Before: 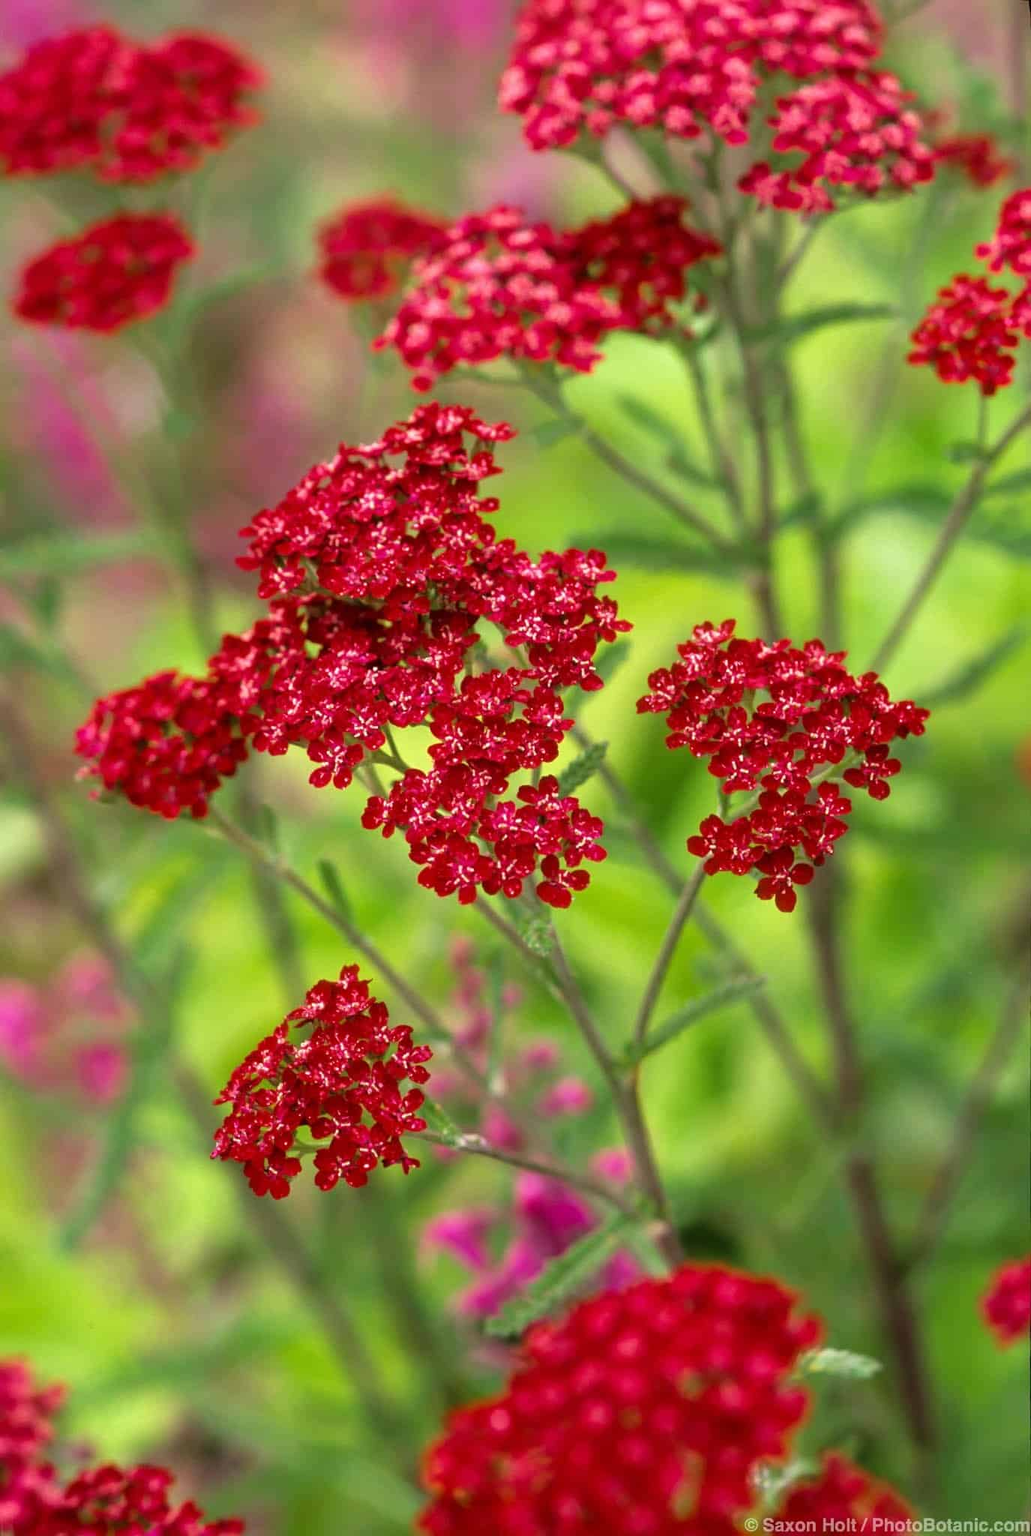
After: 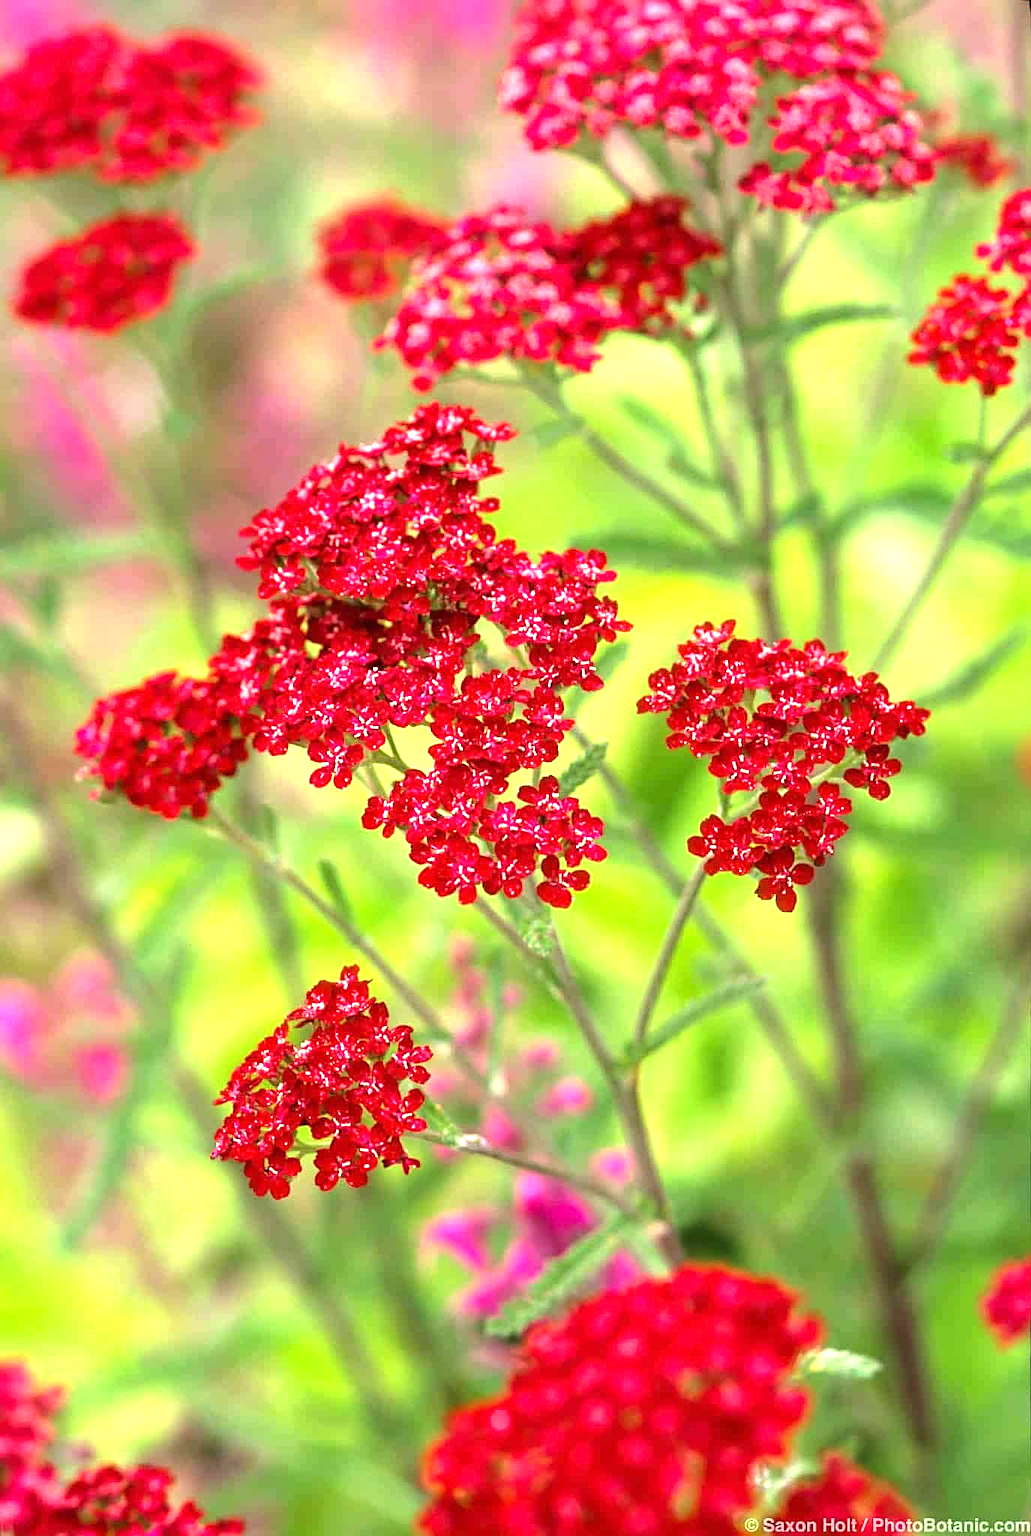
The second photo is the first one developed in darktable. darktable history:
exposure: exposure 1.137 EV, compensate highlight preservation false
sharpen: on, module defaults
